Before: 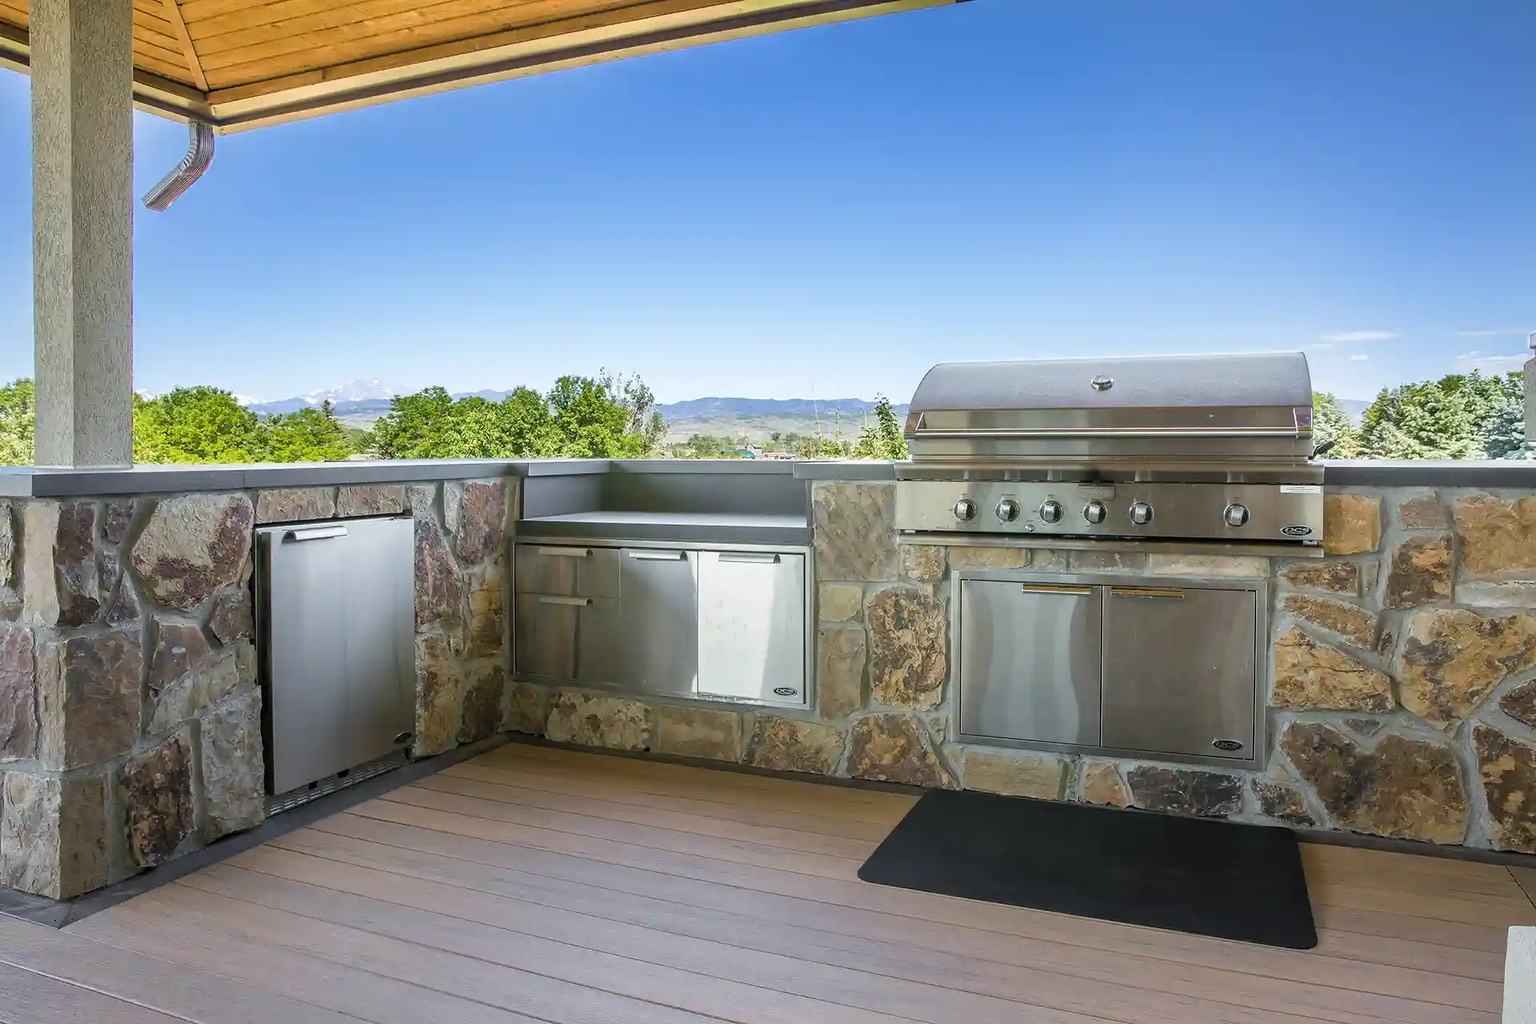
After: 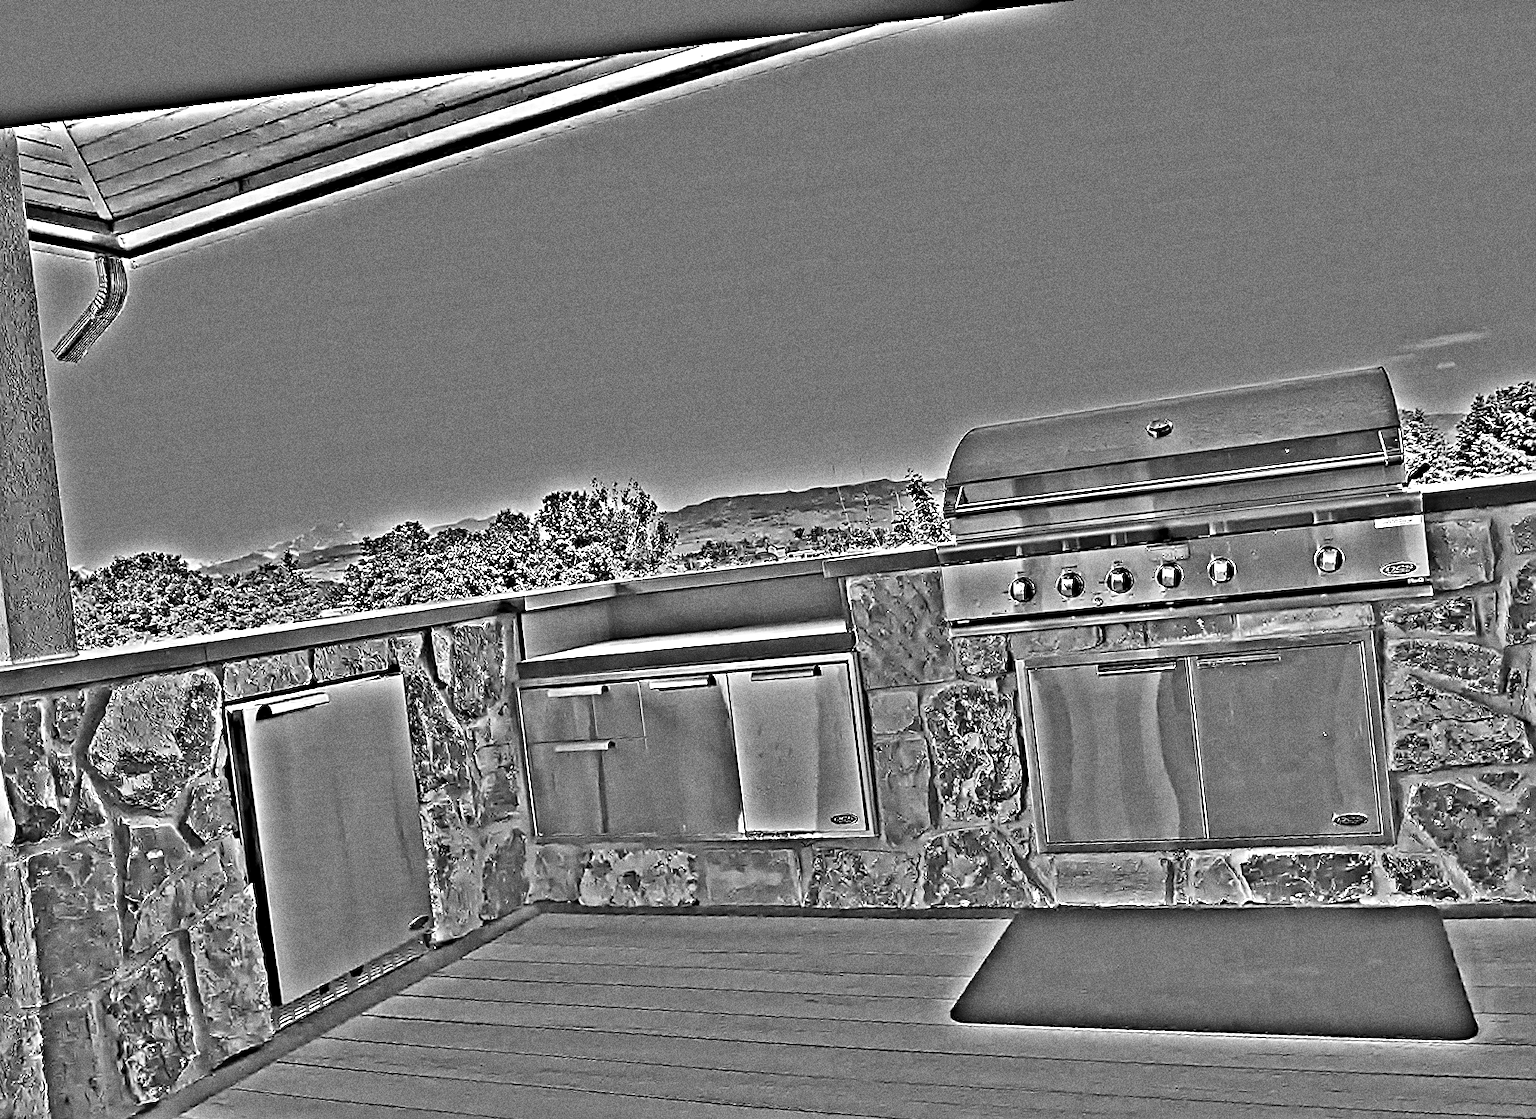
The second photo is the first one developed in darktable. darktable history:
grain: strength 49.07%
exposure: exposure 0.375 EV, compensate highlight preservation false
contrast brightness saturation: contrast 0.08, saturation 0.02
crop and rotate: left 7.196%, top 4.574%, right 10.605%, bottom 13.178%
highpass: on, module defaults
sharpen: amount 0.75
rotate and perspective: rotation -6.83°, automatic cropping off
